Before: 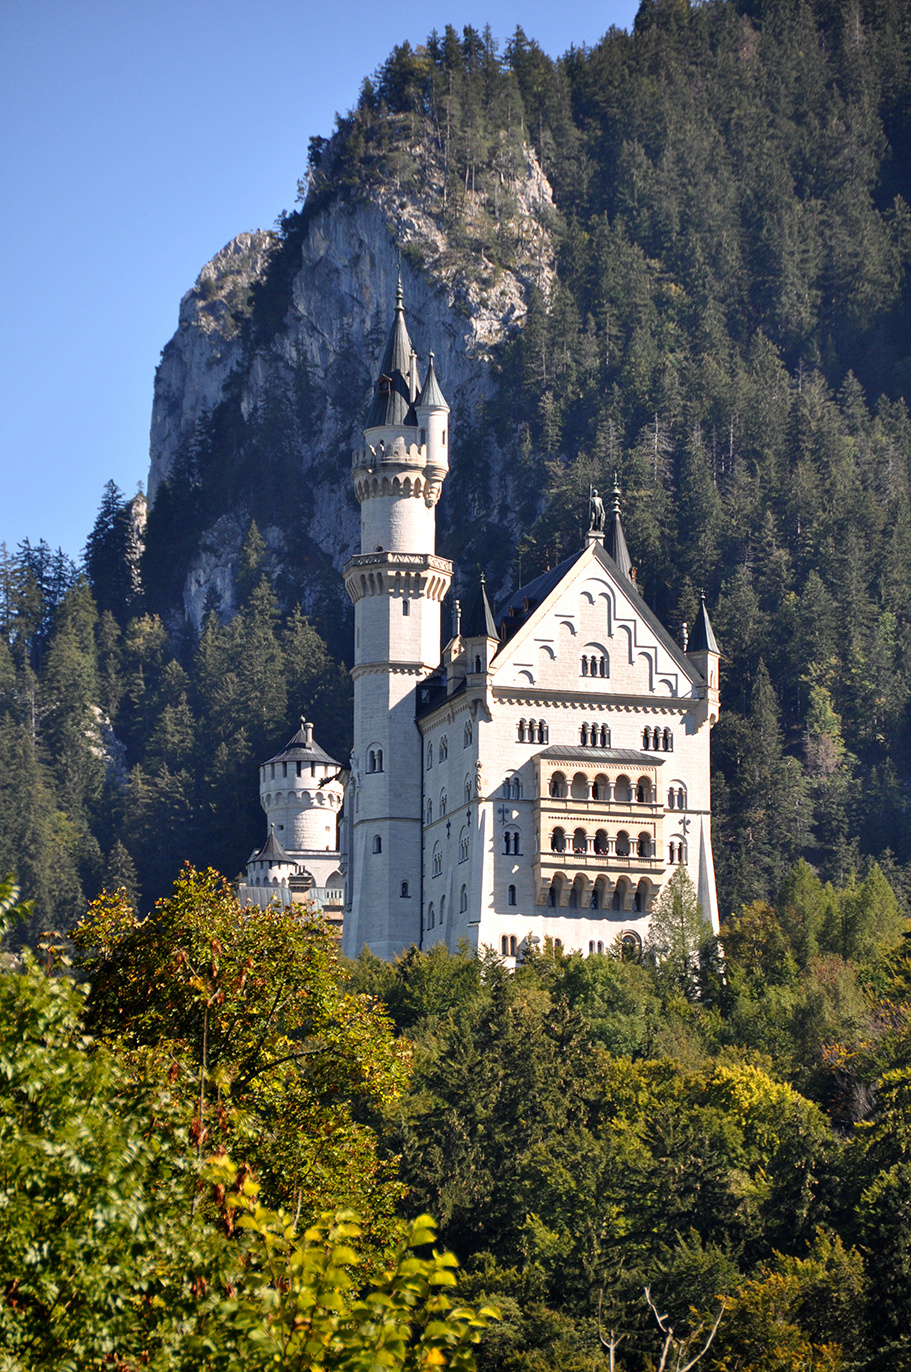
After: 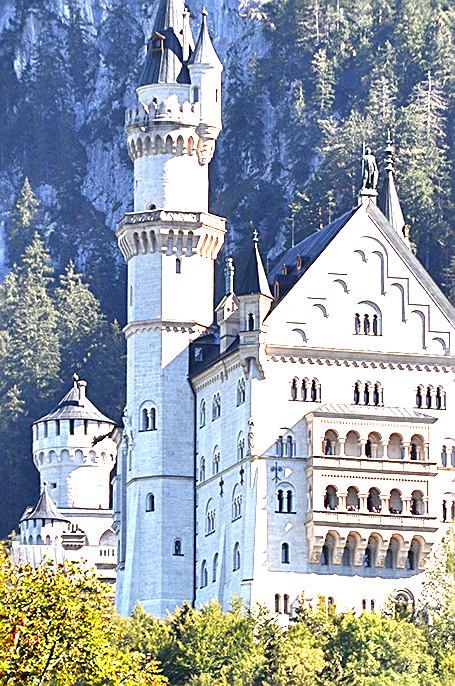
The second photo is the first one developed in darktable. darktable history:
exposure: exposure 2.003 EV, compensate highlight preservation false
crop: left 25%, top 25%, right 25%, bottom 25%
sharpen: amount 0.6
